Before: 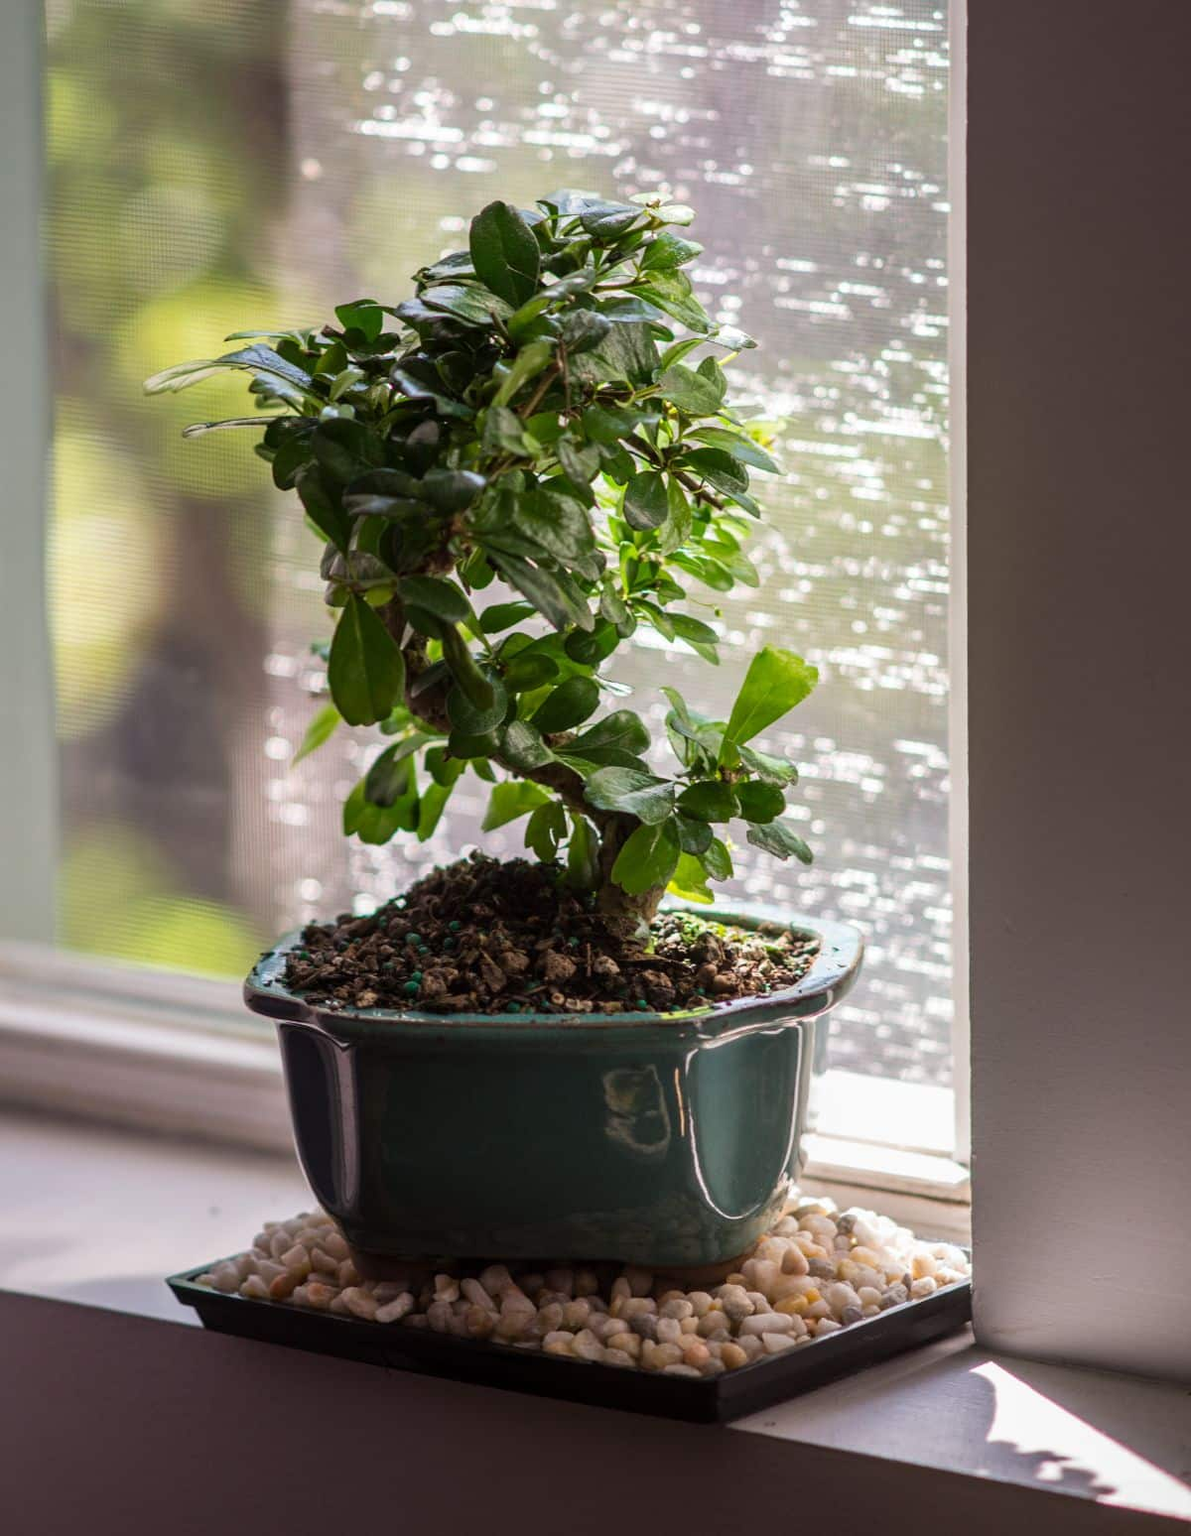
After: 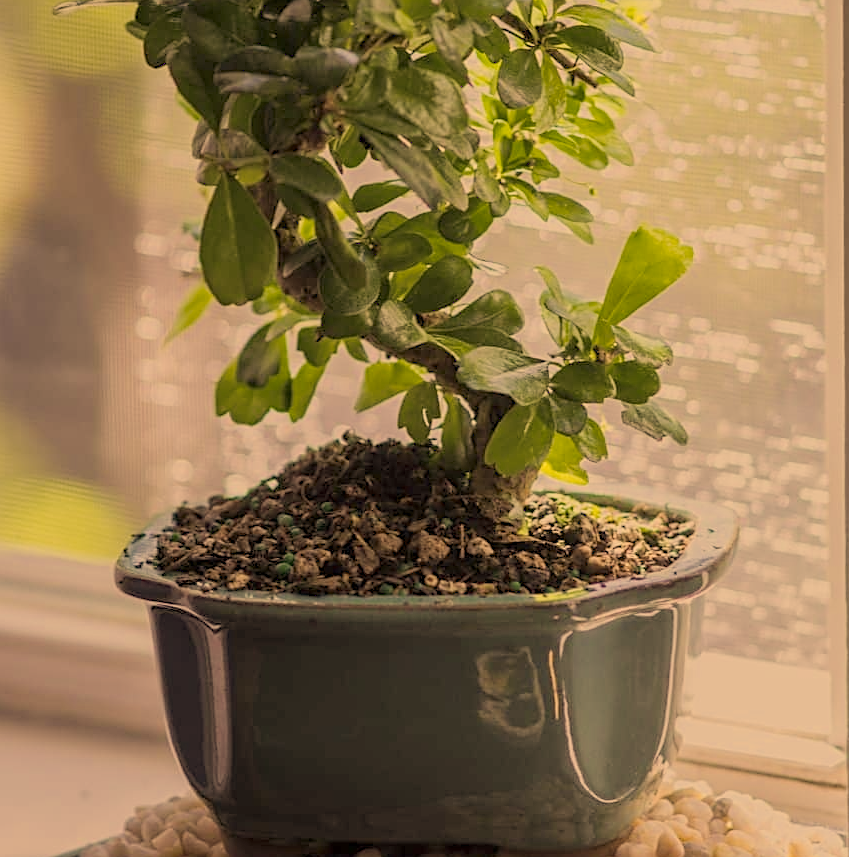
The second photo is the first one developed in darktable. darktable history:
sharpen: on, module defaults
color correction: highlights a* 14.86, highlights b* 32.09
color zones: curves: ch0 [(0.099, 0.624) (0.257, 0.596) (0.384, 0.376) (0.529, 0.492) (0.697, 0.564) (0.768, 0.532) (0.908, 0.644)]; ch1 [(0.112, 0.564) (0.254, 0.612) (0.432, 0.676) (0.592, 0.456) (0.743, 0.684) (0.888, 0.536)]; ch2 [(0.25, 0.5) (0.469, 0.36) (0.75, 0.5)]
crop: left 10.932%, top 27.528%, right 18.287%, bottom 17.084%
contrast brightness saturation: contrast 0.105, saturation -0.301
filmic rgb: black relative exposure -13.95 EV, white relative exposure 7.97 EV, hardness 3.73, latitude 49.41%, contrast 0.515, color science v6 (2022)
